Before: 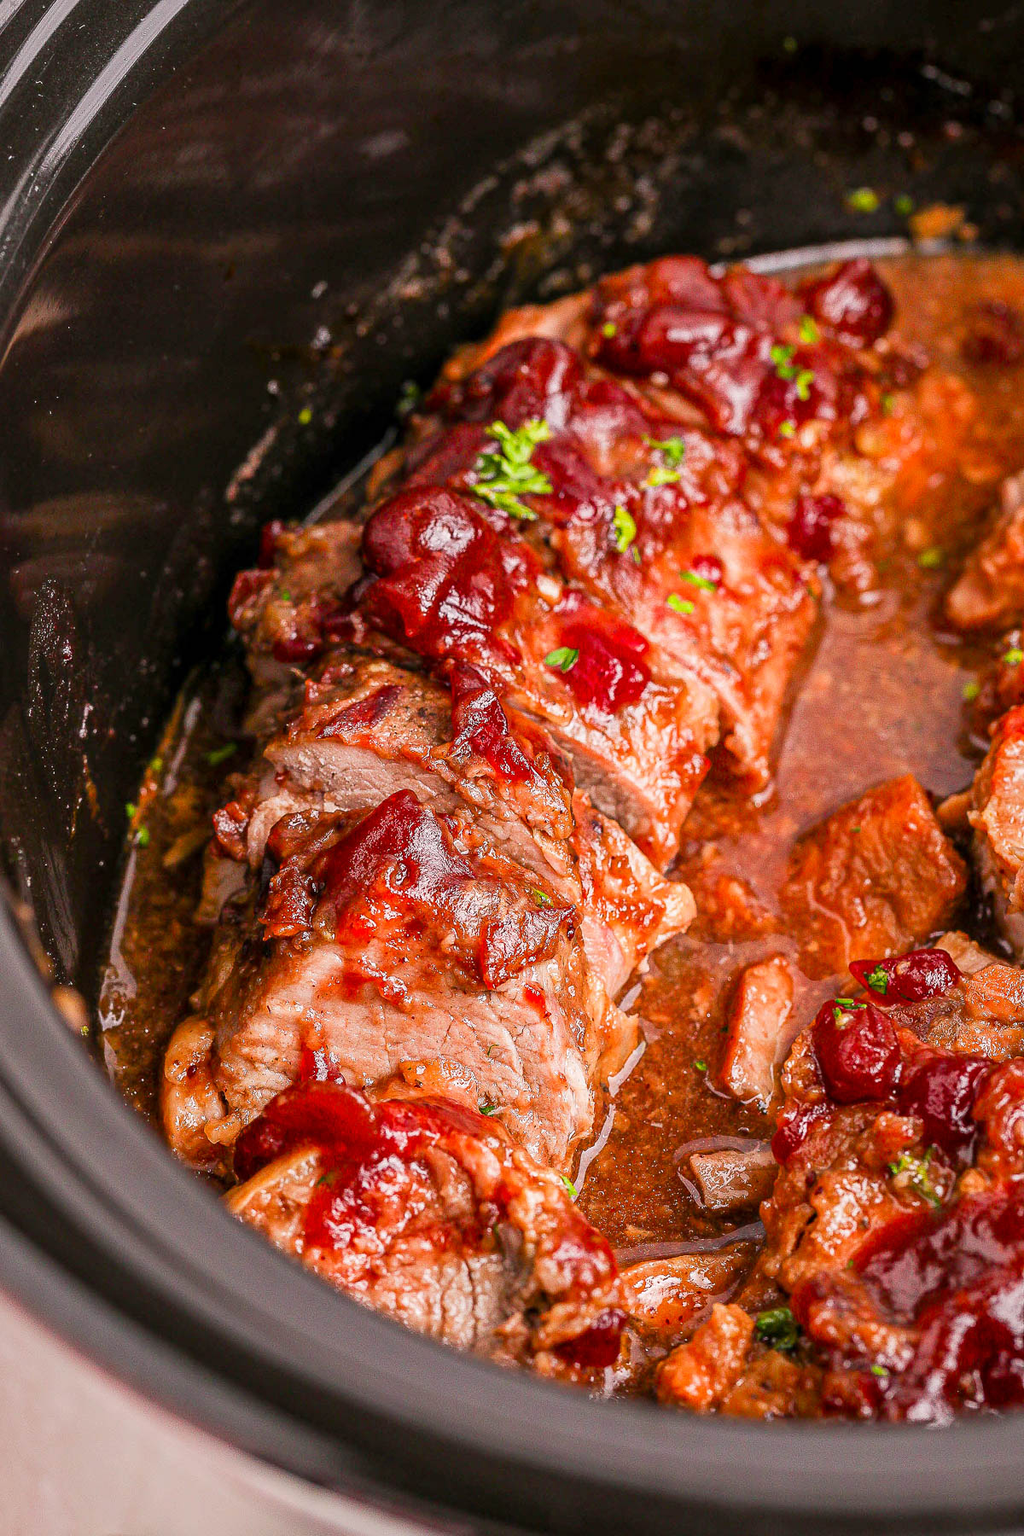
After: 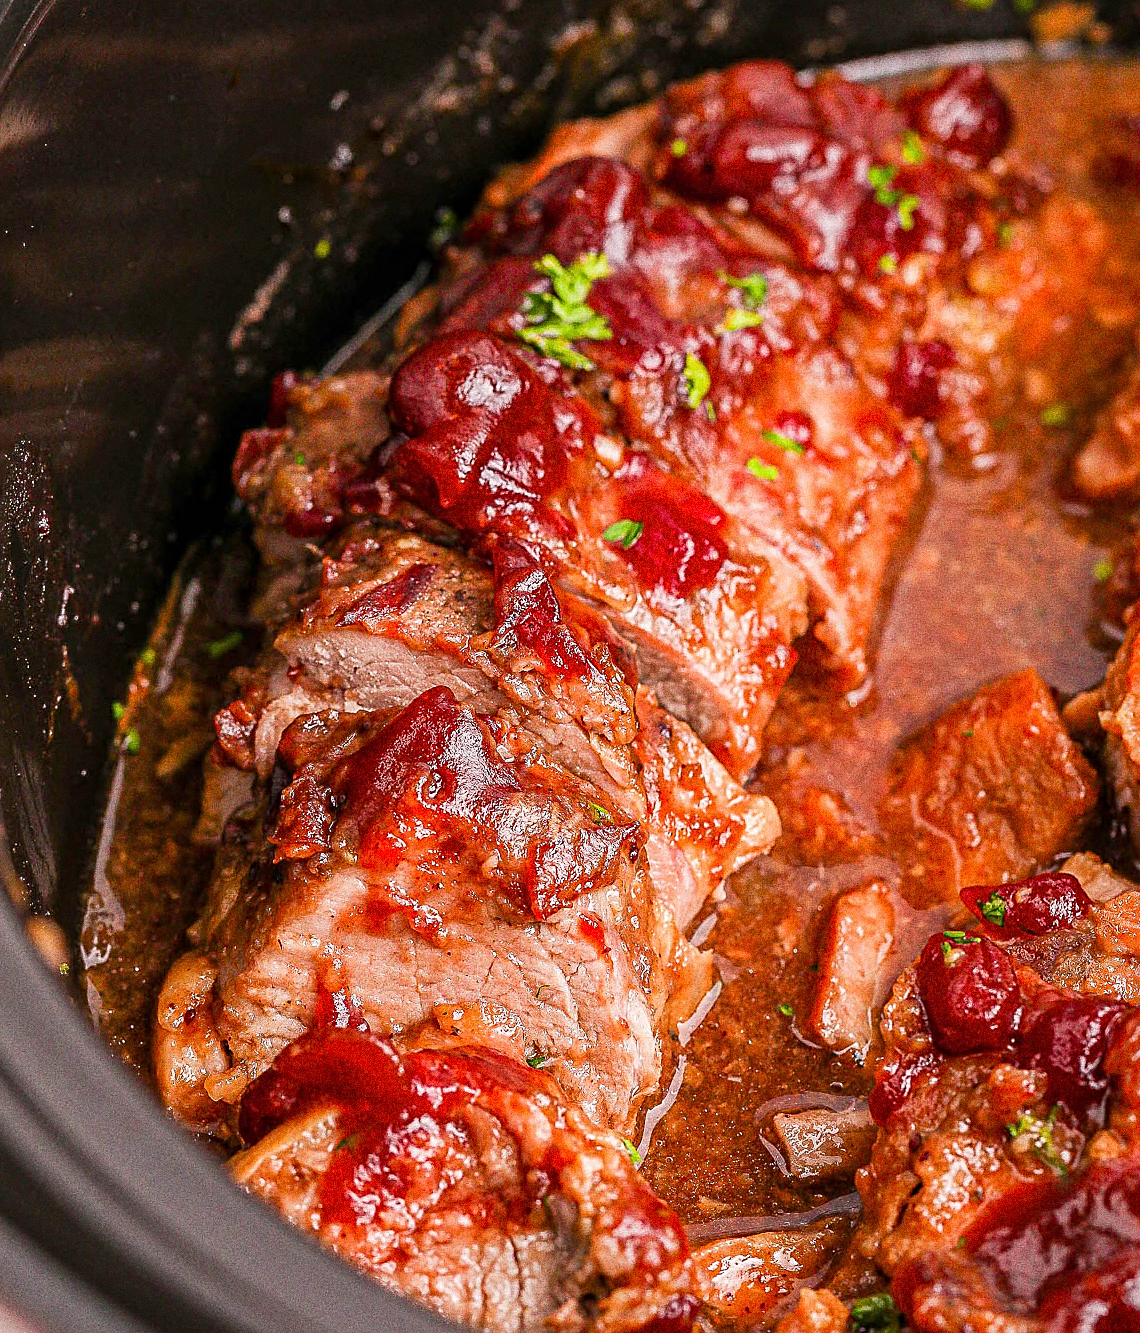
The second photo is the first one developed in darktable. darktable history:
crop and rotate: left 2.991%, top 13.302%, right 1.981%, bottom 12.636%
sharpen: on, module defaults
grain: coarseness 0.09 ISO, strength 40%
